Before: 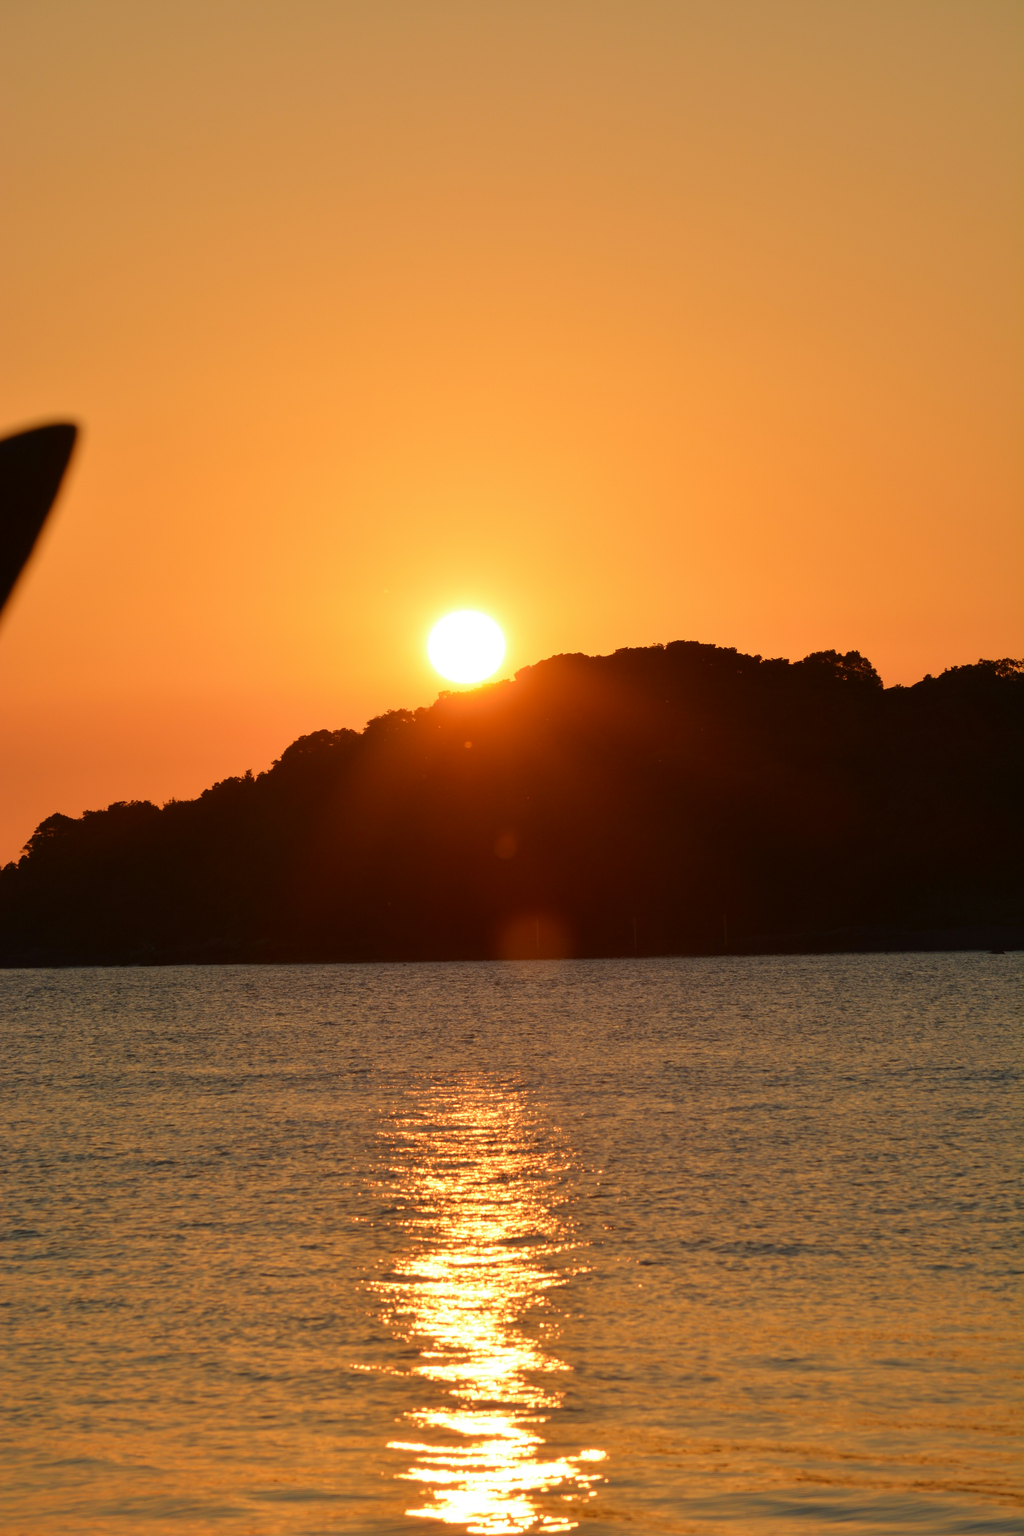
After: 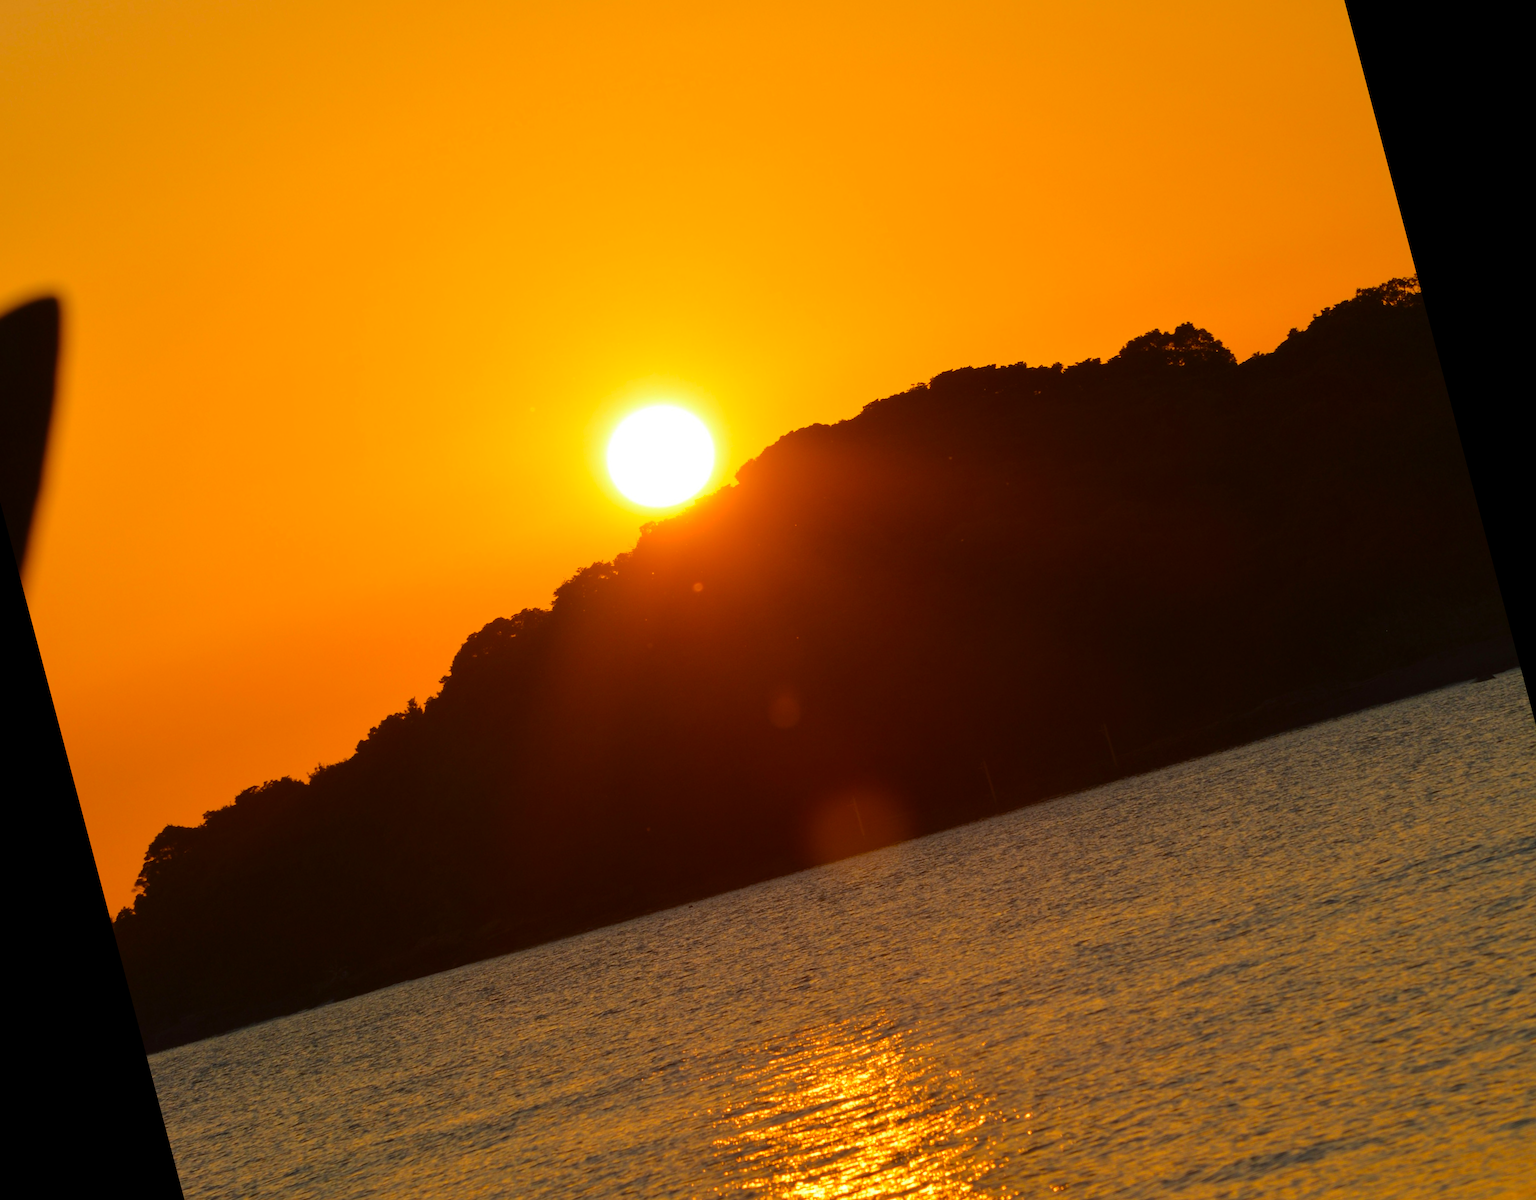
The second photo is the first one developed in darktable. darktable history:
rotate and perspective: rotation -14.8°, crop left 0.1, crop right 0.903, crop top 0.25, crop bottom 0.748
color balance rgb: perceptual saturation grading › global saturation 20%, global vibrance 20%
crop: left 0.434%, top 0.485%, right 0.244%, bottom 0.386%
